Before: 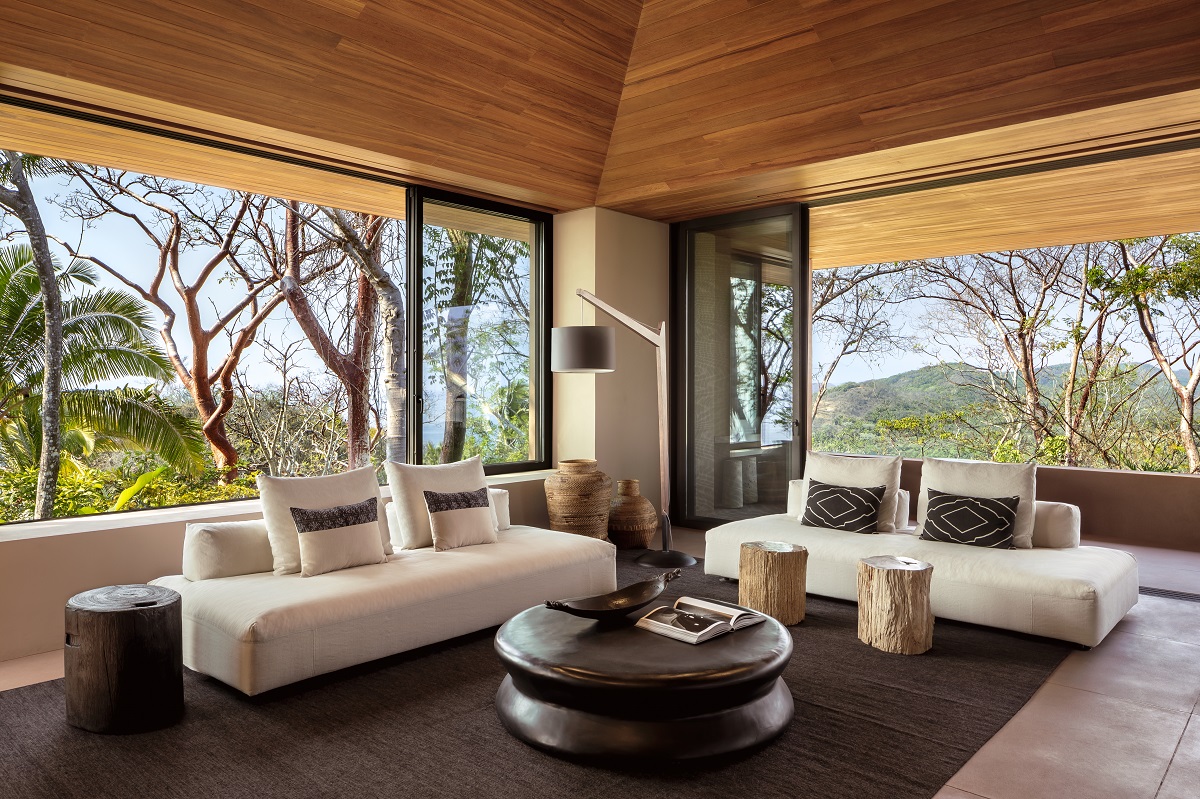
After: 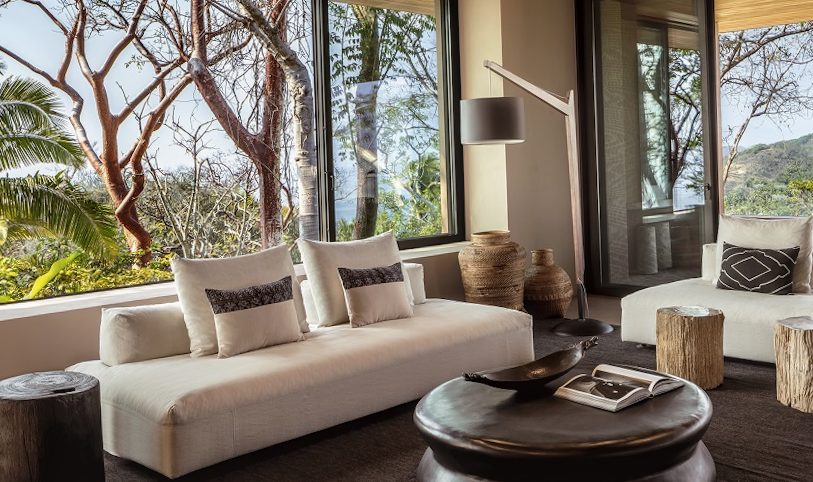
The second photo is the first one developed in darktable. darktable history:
local contrast: on, module defaults
crop: left 6.488%, top 27.668%, right 24.183%, bottom 8.656%
exposure: compensate highlight preservation false
rotate and perspective: rotation -2°, crop left 0.022, crop right 0.978, crop top 0.049, crop bottom 0.951
contrast brightness saturation: contrast -0.08, brightness -0.04, saturation -0.11
